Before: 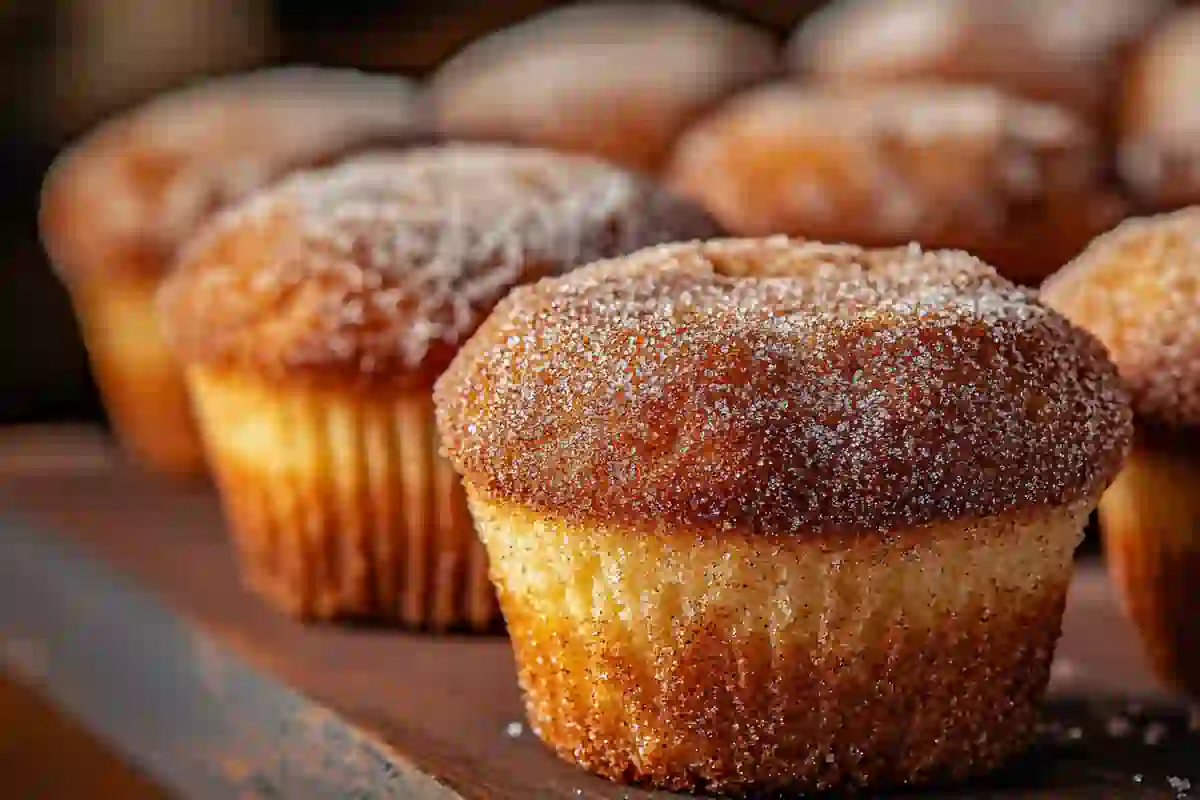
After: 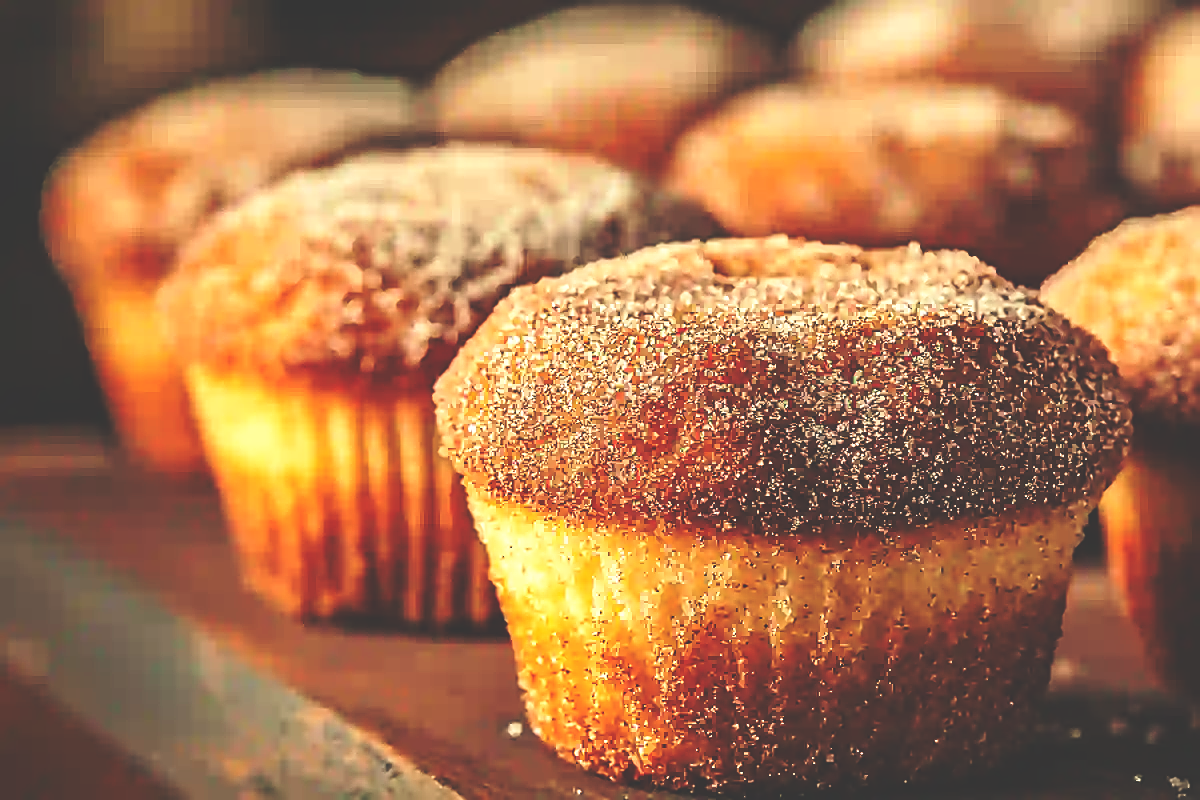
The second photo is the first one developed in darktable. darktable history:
base curve: curves: ch0 [(0, 0) (0.005, 0.002) (0.15, 0.3) (0.4, 0.7) (0.75, 0.95) (1, 1)], preserve colors none
tone equalizer: -8 EV -0.417 EV, -7 EV -0.389 EV, -6 EV -0.333 EV, -5 EV -0.222 EV, -3 EV 0.222 EV, -2 EV 0.333 EV, -1 EV 0.389 EV, +0 EV 0.417 EV, edges refinement/feathering 500, mask exposure compensation -1.57 EV, preserve details no
sharpen: on, module defaults
white balance: red 1.08, blue 0.791
rgb curve: curves: ch0 [(0, 0.186) (0.314, 0.284) (0.775, 0.708) (1, 1)], compensate middle gray true, preserve colors none
